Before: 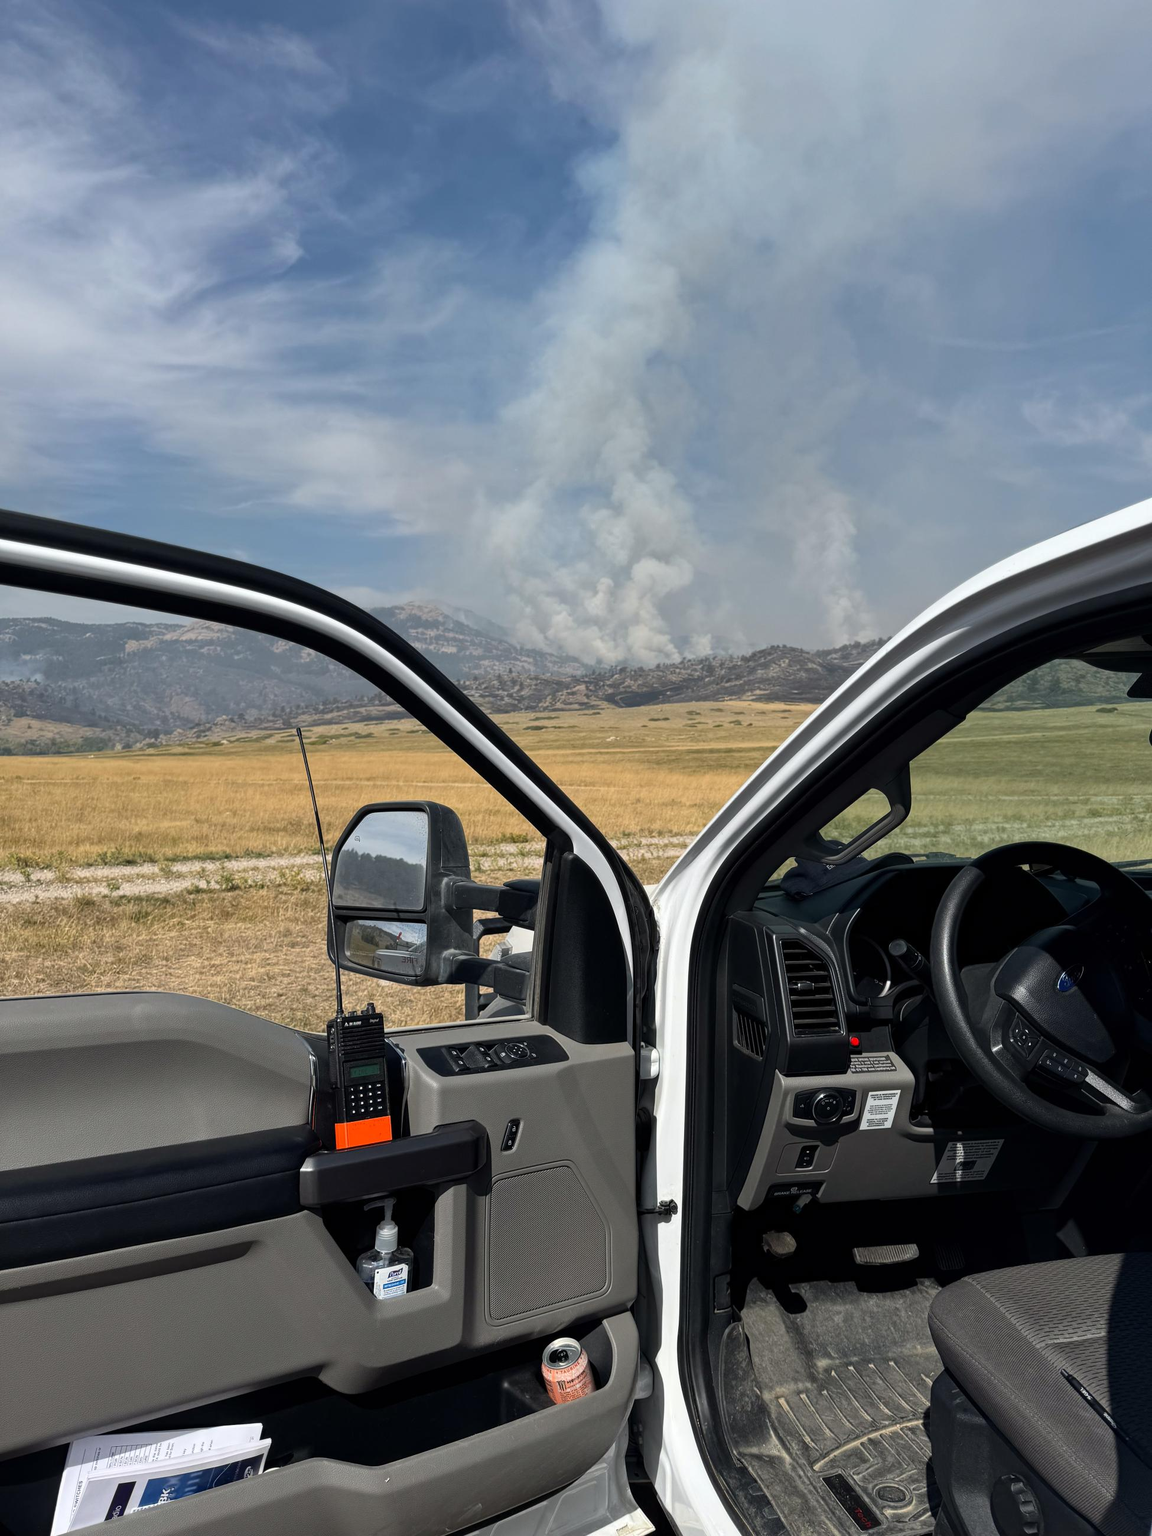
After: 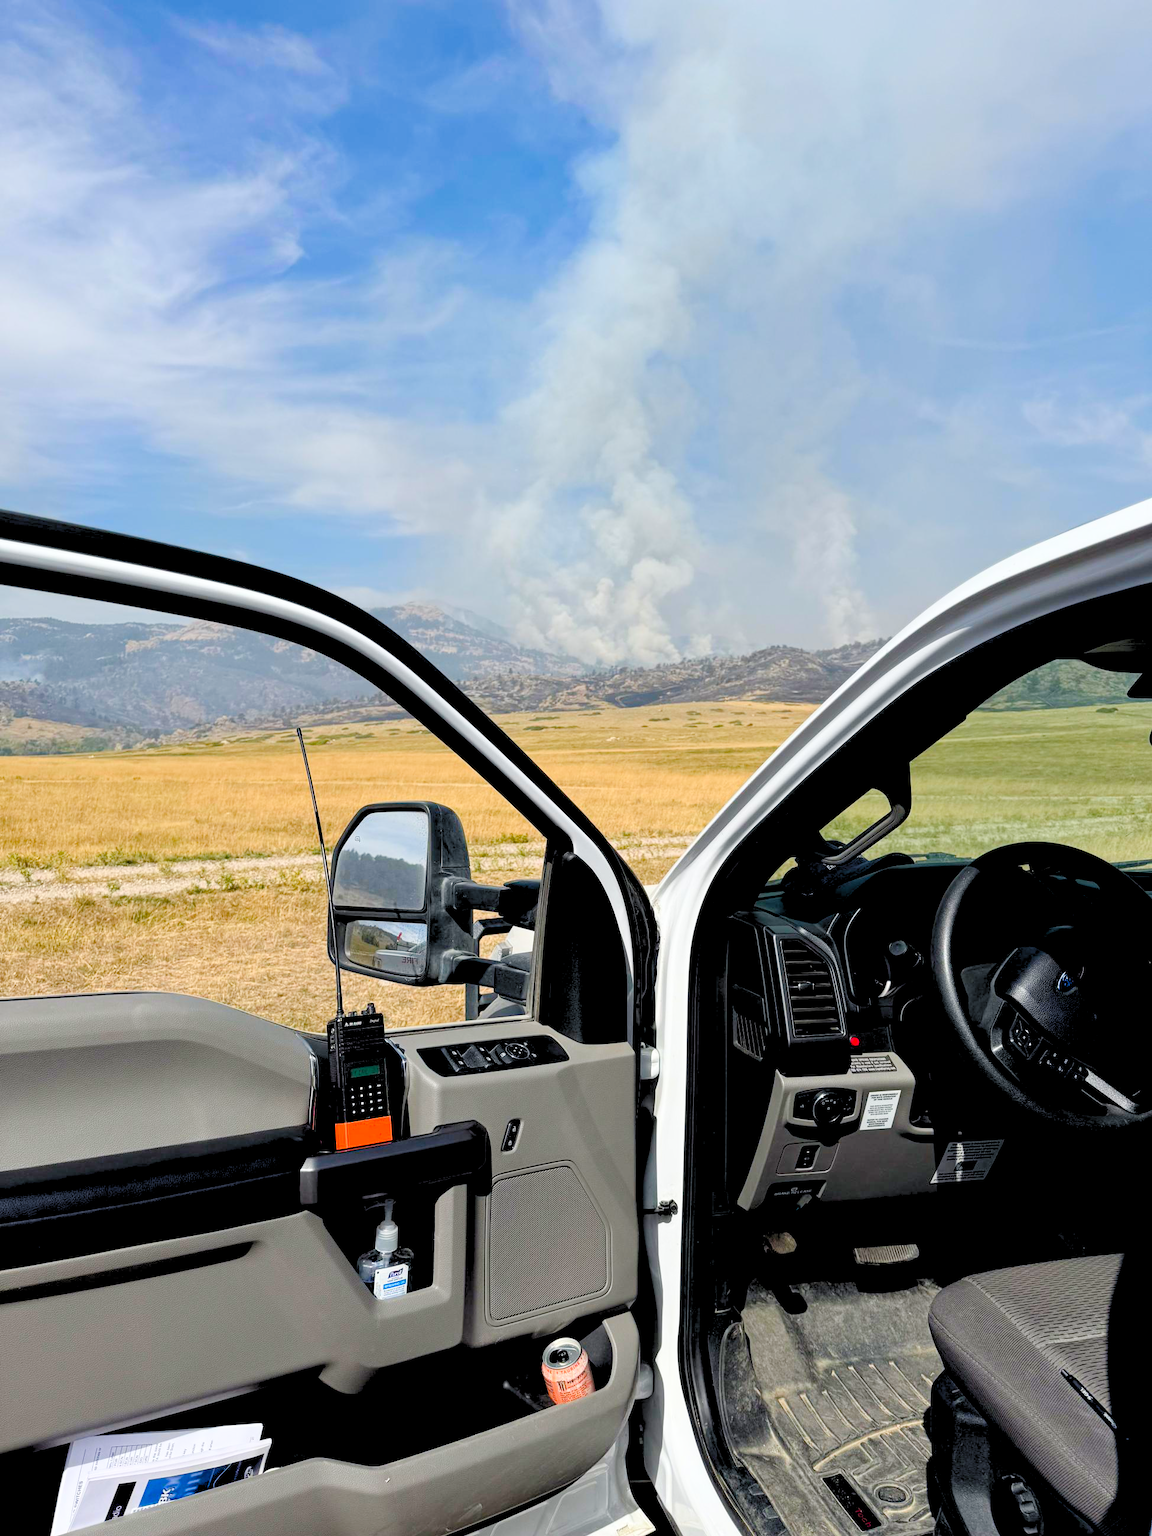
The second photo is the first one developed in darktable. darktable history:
color balance rgb: shadows lift › hue 84.65°, perceptual saturation grading › global saturation 20%, perceptual saturation grading › highlights -24.765%, perceptual saturation grading › shadows 49.329%, global vibrance 10.018%
filmic rgb: black relative exposure -12.8 EV, white relative exposure 2.81 EV, threshold 5.97 EV, target black luminance 0%, hardness 8.52, latitude 69.98%, contrast 1.135, shadows ↔ highlights balance -0.724%, enable highlight reconstruction true
levels: levels [0.072, 0.414, 0.976]
